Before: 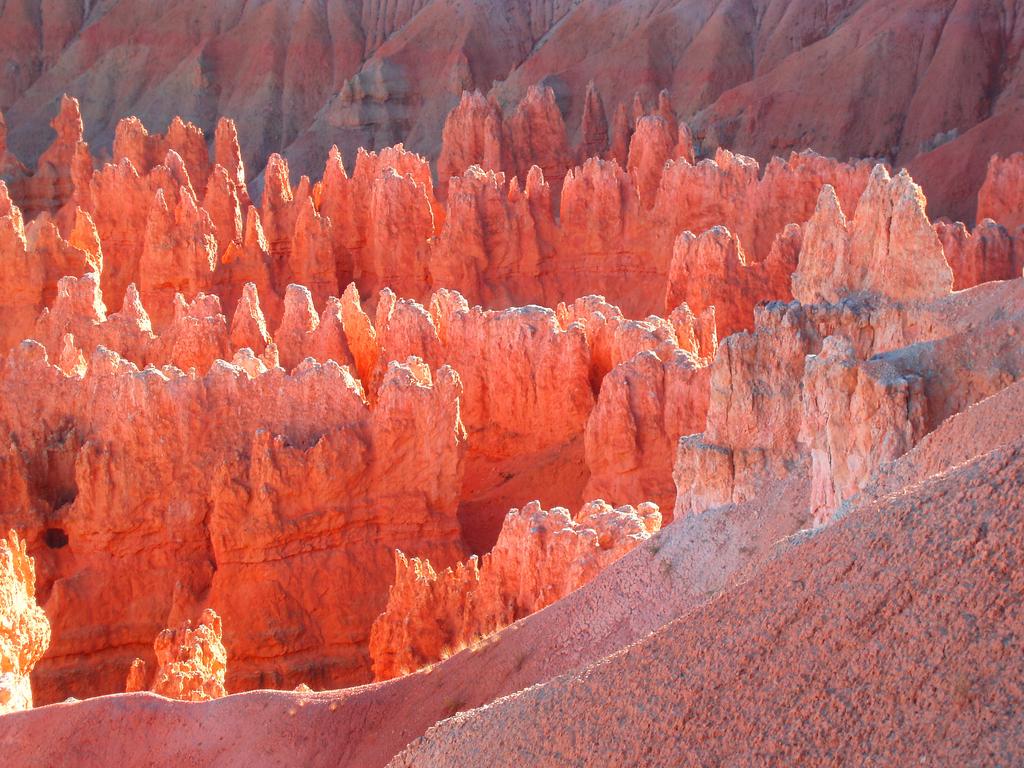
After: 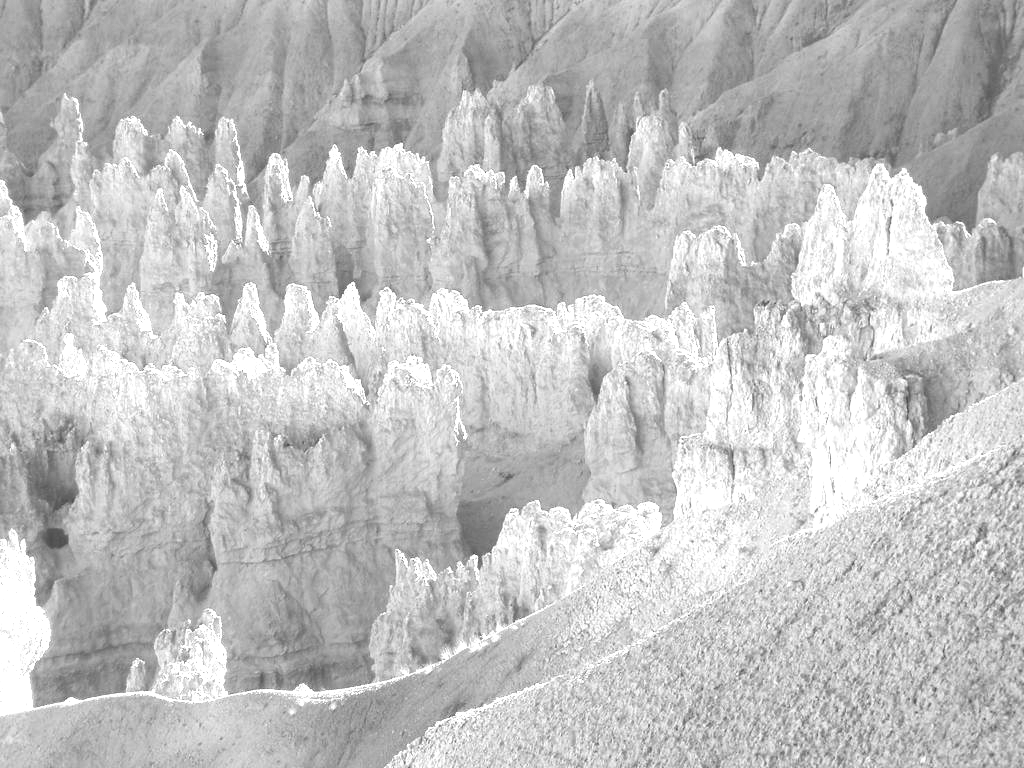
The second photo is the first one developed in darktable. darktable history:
tone equalizer: -7 EV 0.15 EV, -6 EV 0.6 EV, -5 EV 1.15 EV, -4 EV 1.33 EV, -3 EV 1.15 EV, -2 EV 0.6 EV, -1 EV 0.15 EV, mask exposure compensation -0.5 EV
monochrome: a -6.99, b 35.61, size 1.4
contrast equalizer: y [[0.5, 0.5, 0.472, 0.5, 0.5, 0.5], [0.5 ×6], [0.5 ×6], [0 ×6], [0 ×6]]
exposure: black level correction 0, exposure 1.5 EV, compensate exposure bias true, compensate highlight preservation false
